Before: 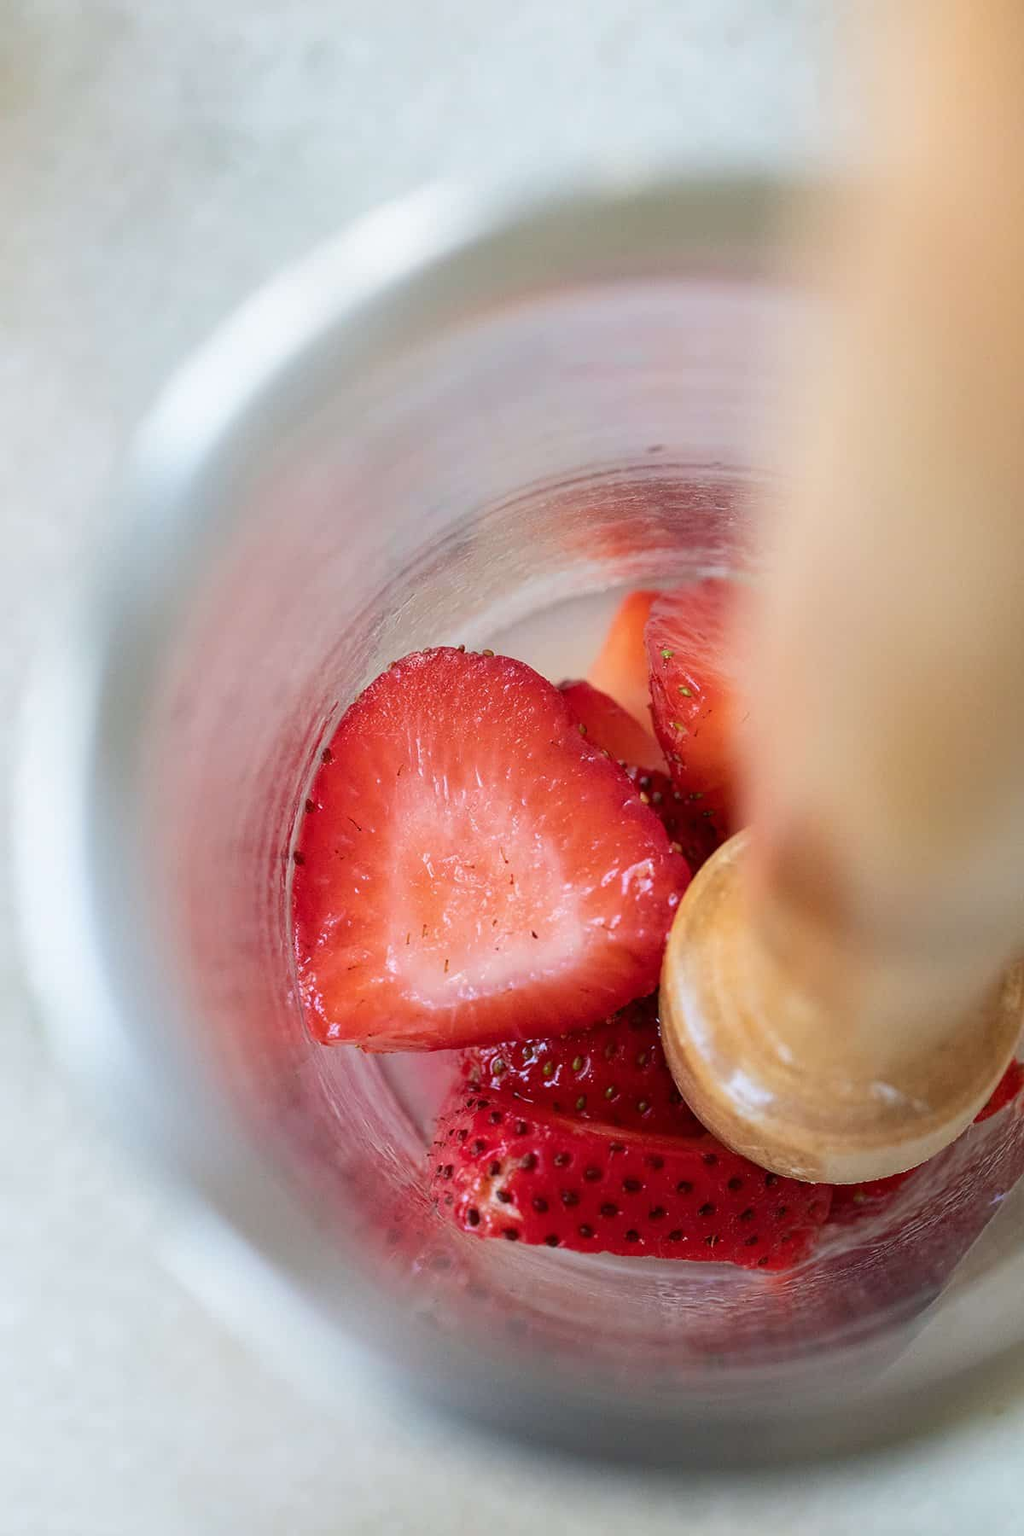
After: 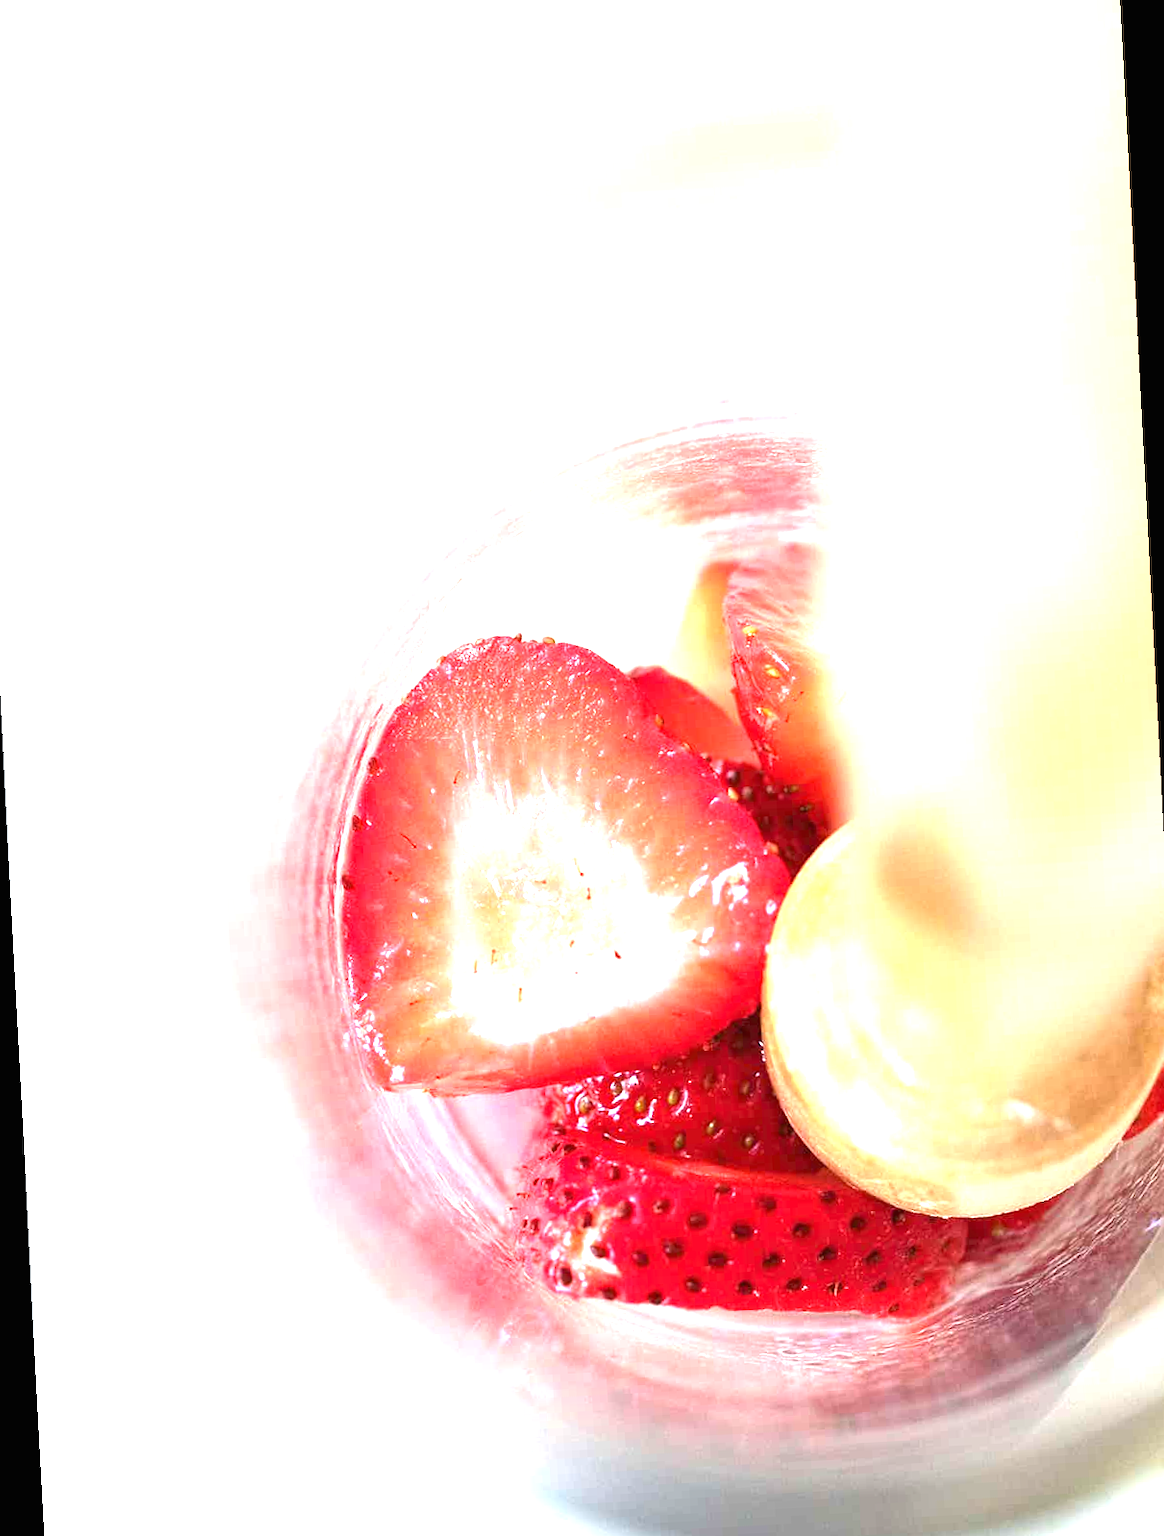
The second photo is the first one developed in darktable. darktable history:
rotate and perspective: rotation -3°, crop left 0.031, crop right 0.968, crop top 0.07, crop bottom 0.93
exposure: black level correction 0, exposure 2.088 EV, compensate exposure bias true, compensate highlight preservation false
